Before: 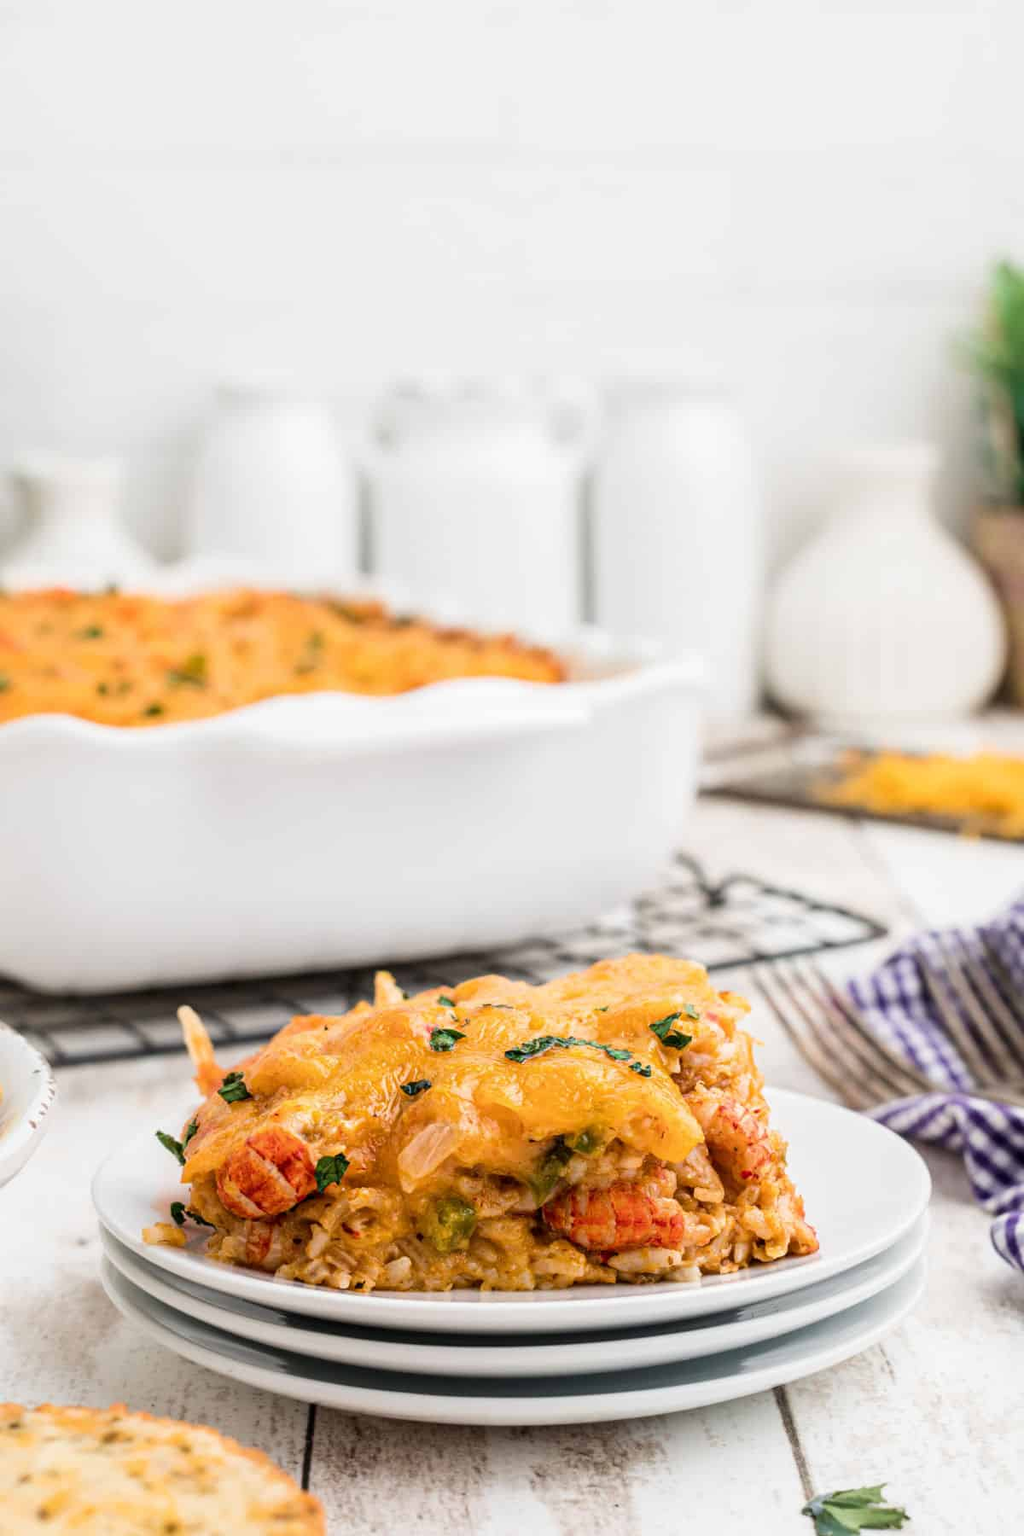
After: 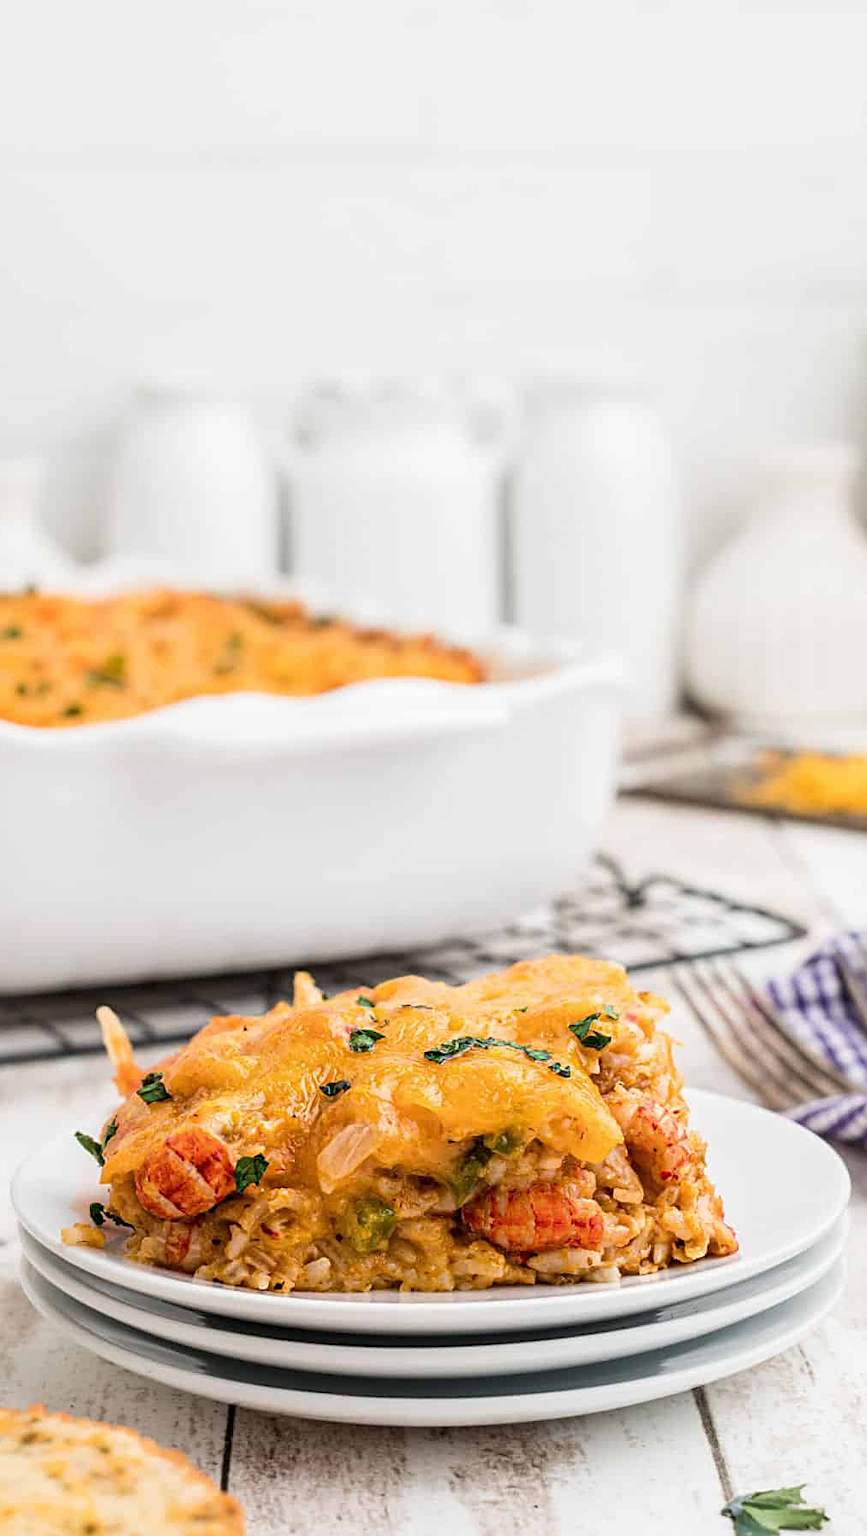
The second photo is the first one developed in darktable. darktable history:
crop: left 7.942%, right 7.363%
sharpen: on, module defaults
